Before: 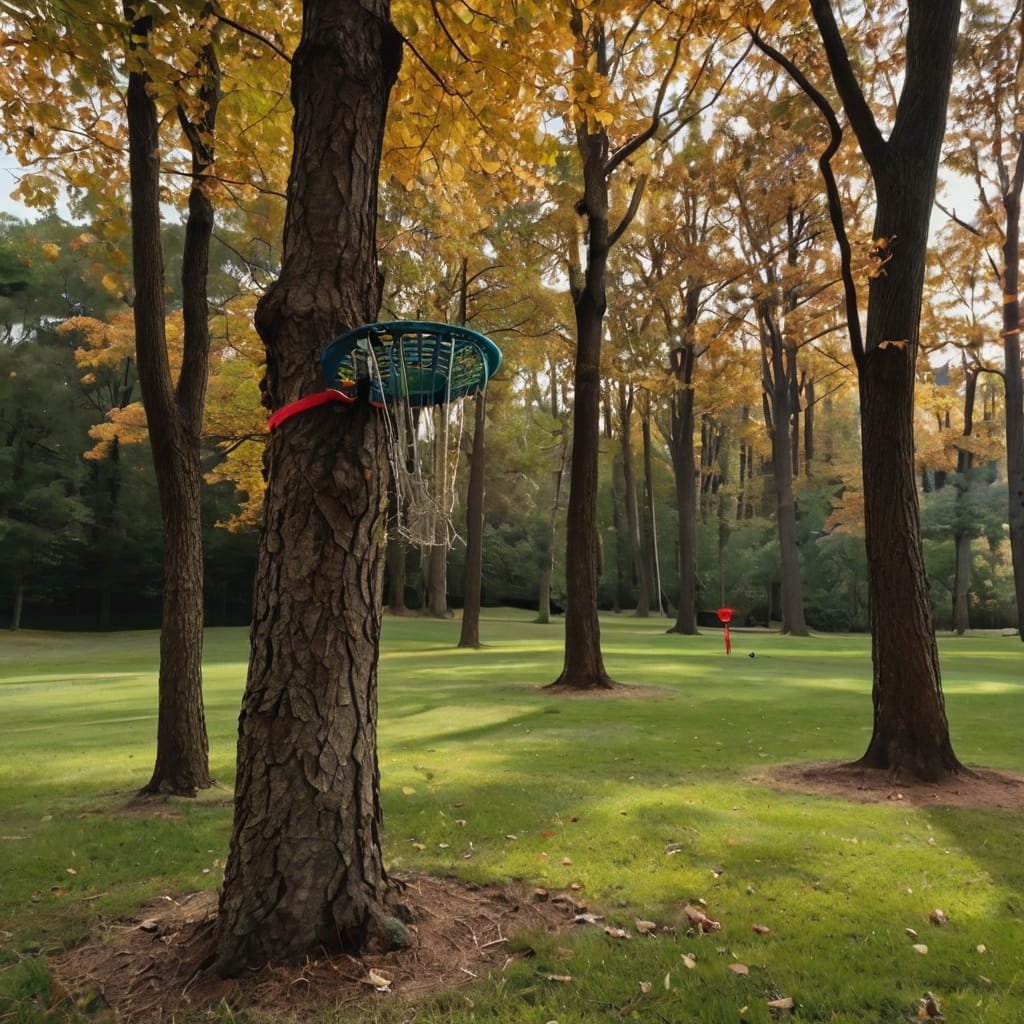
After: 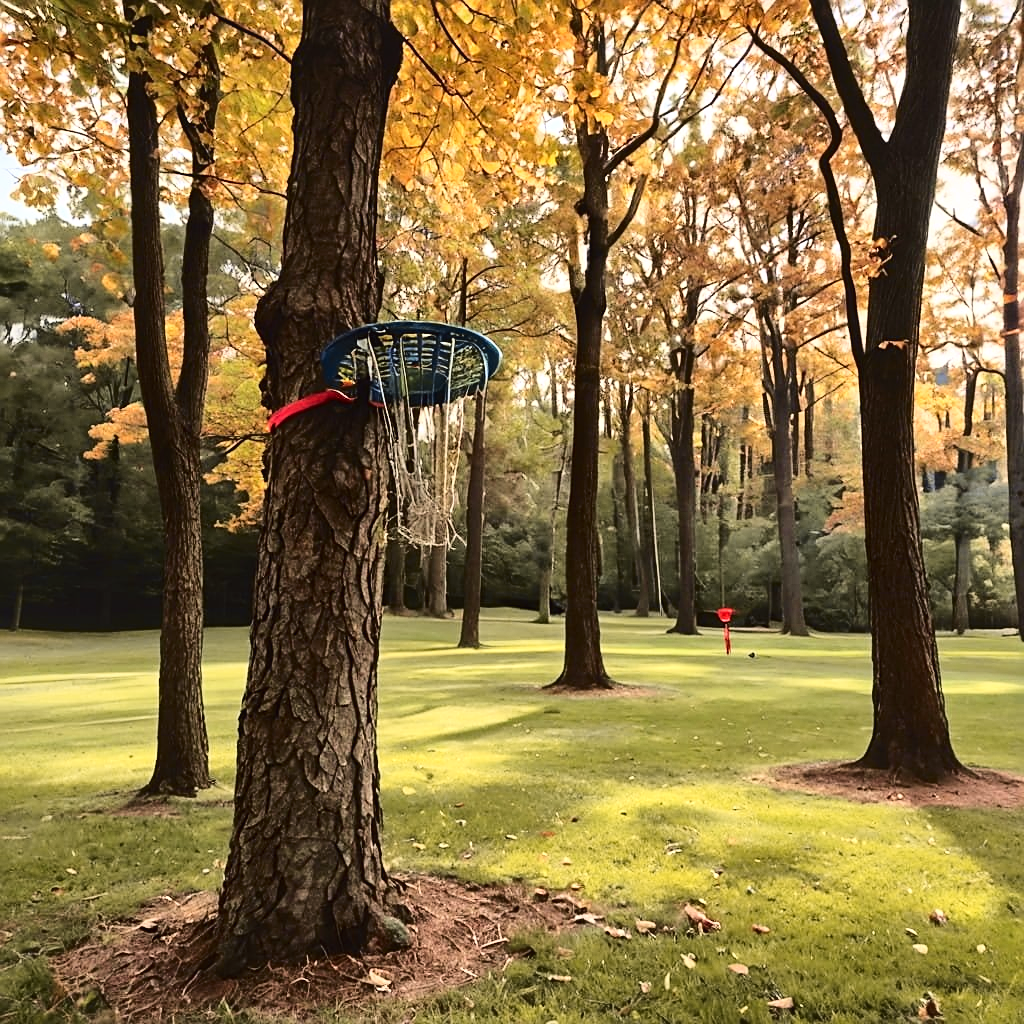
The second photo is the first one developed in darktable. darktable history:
base curve: curves: ch0 [(0, 0) (0.028, 0.03) (0.121, 0.232) (0.46, 0.748) (0.859, 0.968) (1, 1)]
local contrast: mode bilateral grid, contrast 20, coarseness 50, detail 132%, midtone range 0.2
shadows and highlights: shadows 25, highlights -25
sharpen: on, module defaults
color correction: highlights a* 0.003, highlights b* -0.283
tone curve: curves: ch0 [(0, 0.036) (0.119, 0.115) (0.461, 0.479) (0.715, 0.767) (0.817, 0.865) (1, 0.998)]; ch1 [(0, 0) (0.377, 0.416) (0.44, 0.478) (0.487, 0.498) (0.514, 0.525) (0.538, 0.552) (0.67, 0.688) (1, 1)]; ch2 [(0, 0) (0.38, 0.405) (0.463, 0.445) (0.492, 0.486) (0.524, 0.541) (0.578, 0.59) (0.653, 0.658) (1, 1)], color space Lab, independent channels, preserve colors none
tone equalizer: on, module defaults
